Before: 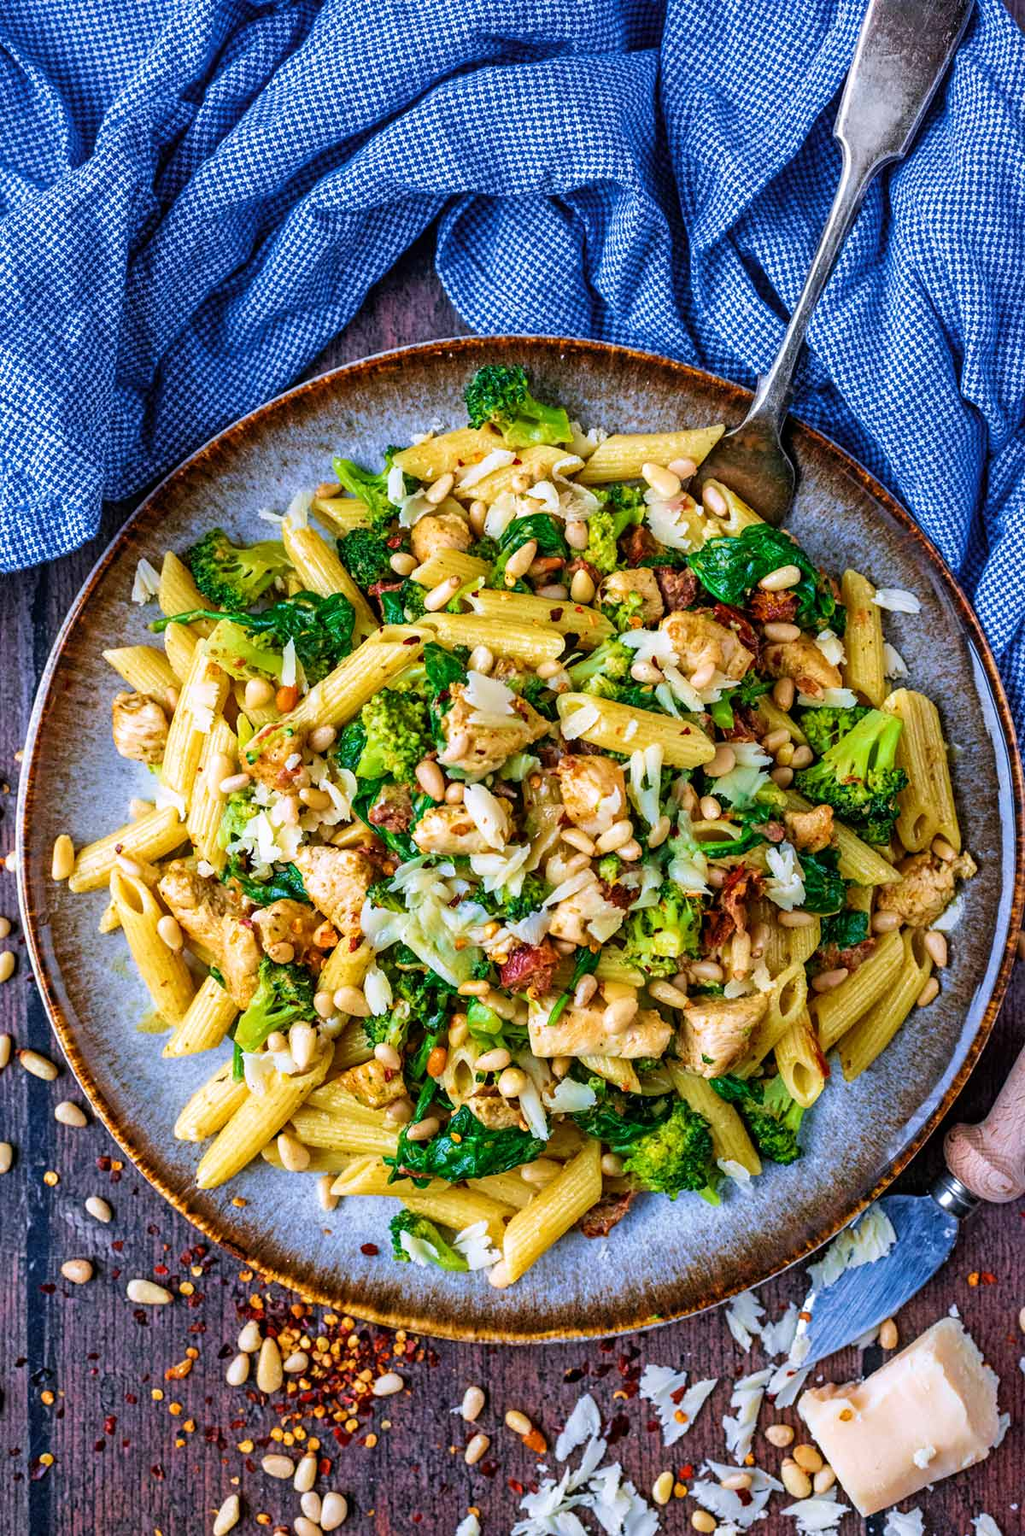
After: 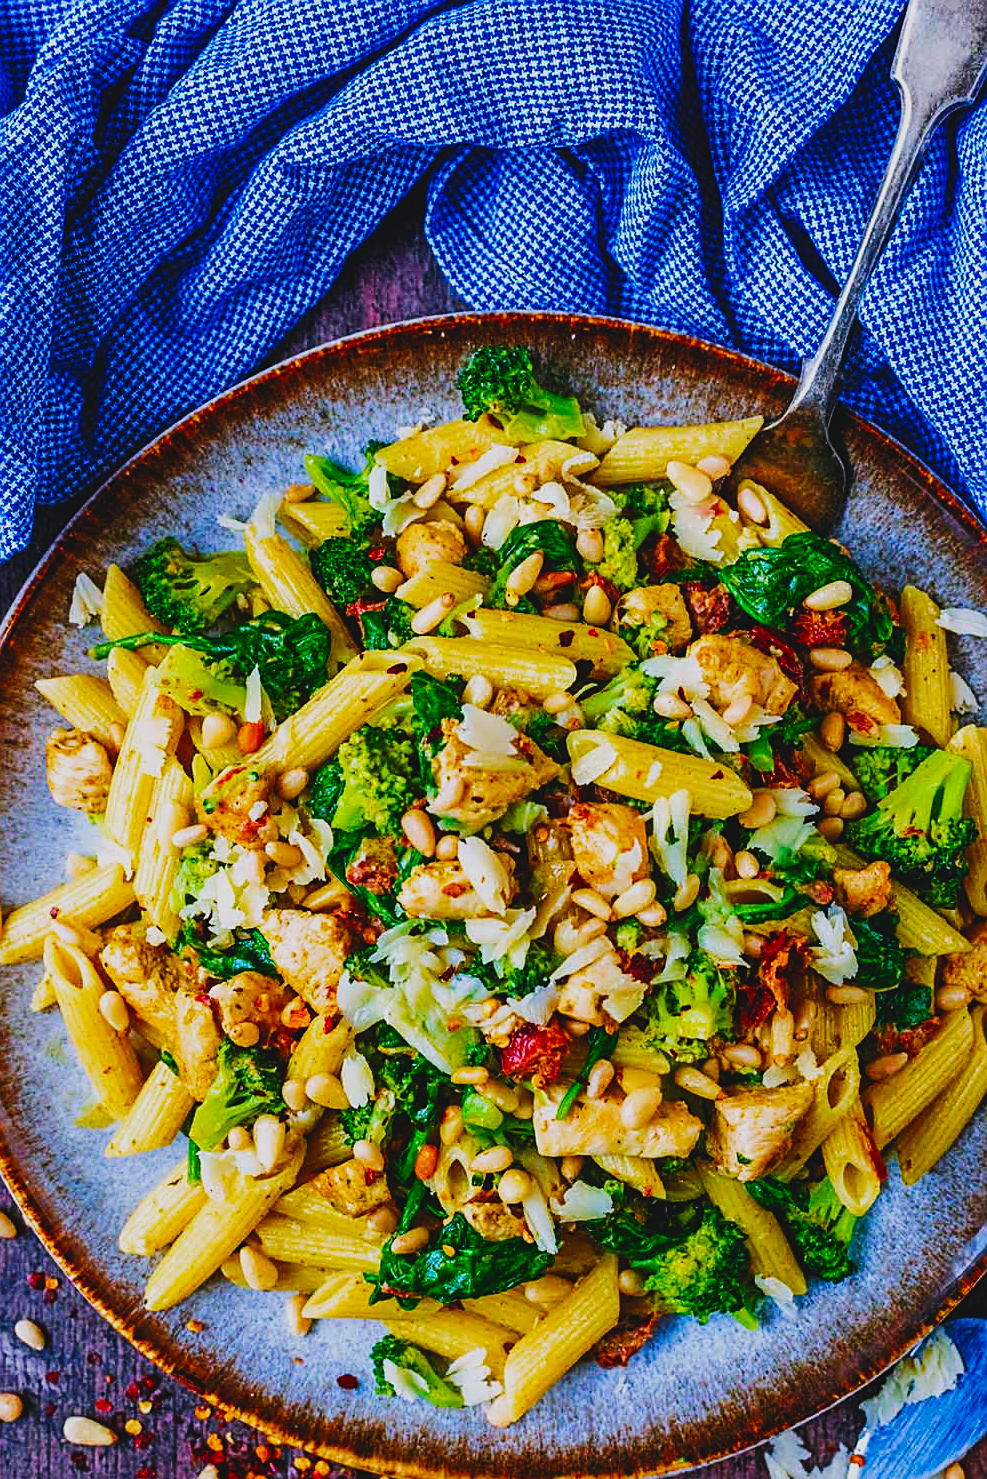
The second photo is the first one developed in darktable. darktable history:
exposure: black level correction -0.017, exposure -1.016 EV, compensate highlight preservation false
sharpen: amount 0.472
contrast brightness saturation: contrast 0.029, brightness 0.055, saturation 0.126
crop and rotate: left 7.109%, top 4.509%, right 10.615%, bottom 13.185%
color balance rgb: shadows lift › chroma 1.034%, shadows lift › hue 240.87°, perceptual saturation grading › global saturation 20%, perceptual saturation grading › highlights -25.274%, perceptual saturation grading › shadows 49.817%
base curve: curves: ch0 [(0, 0) (0.036, 0.025) (0.121, 0.166) (0.206, 0.329) (0.605, 0.79) (1, 1)], preserve colors none
